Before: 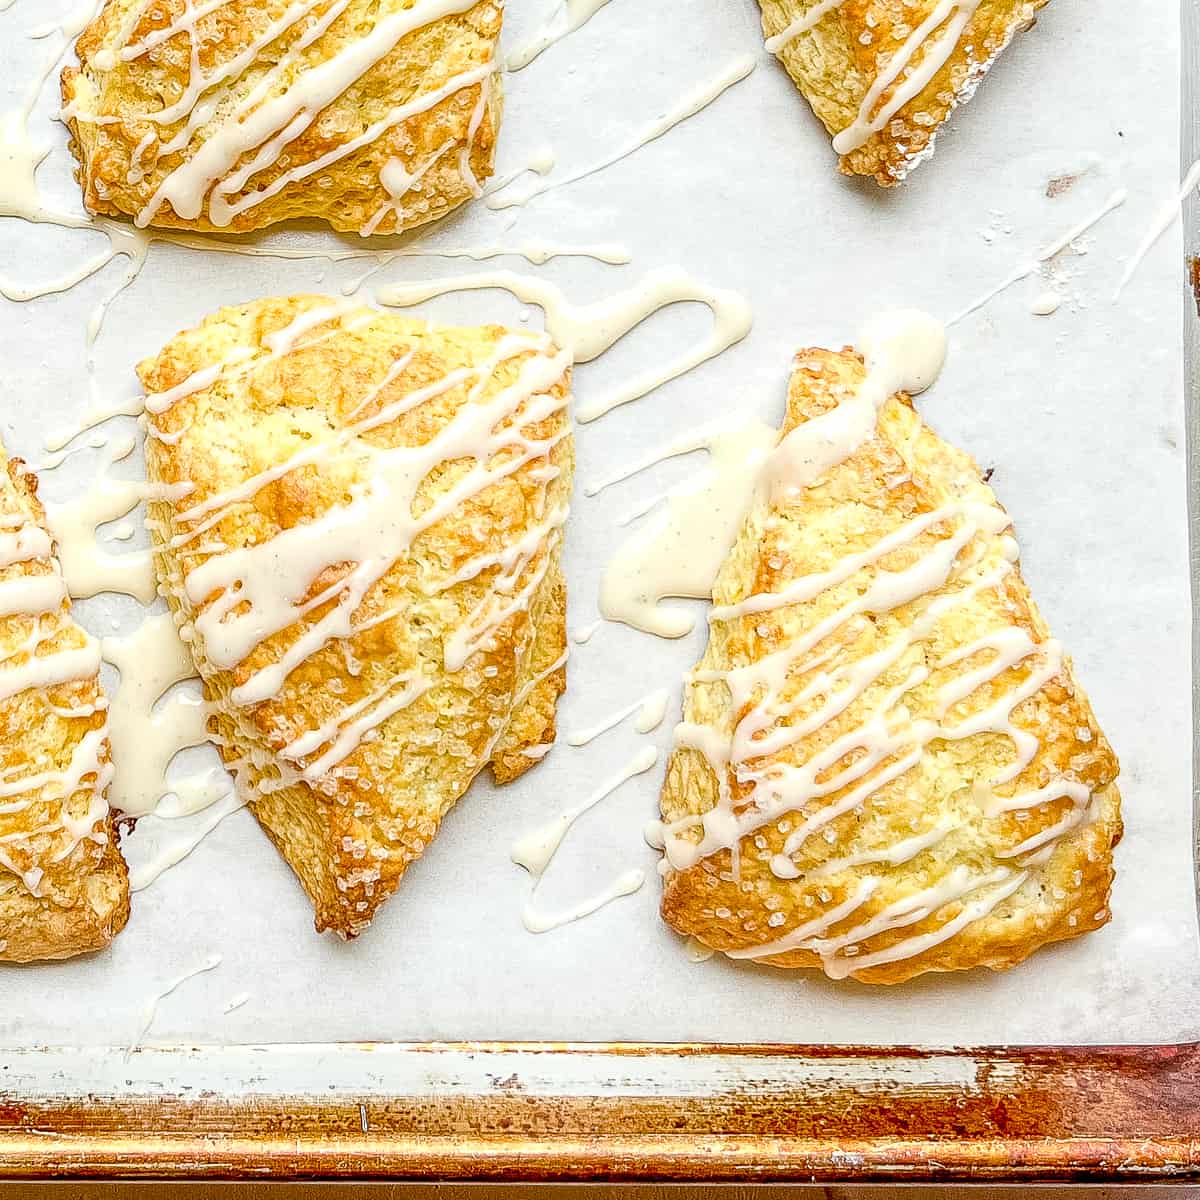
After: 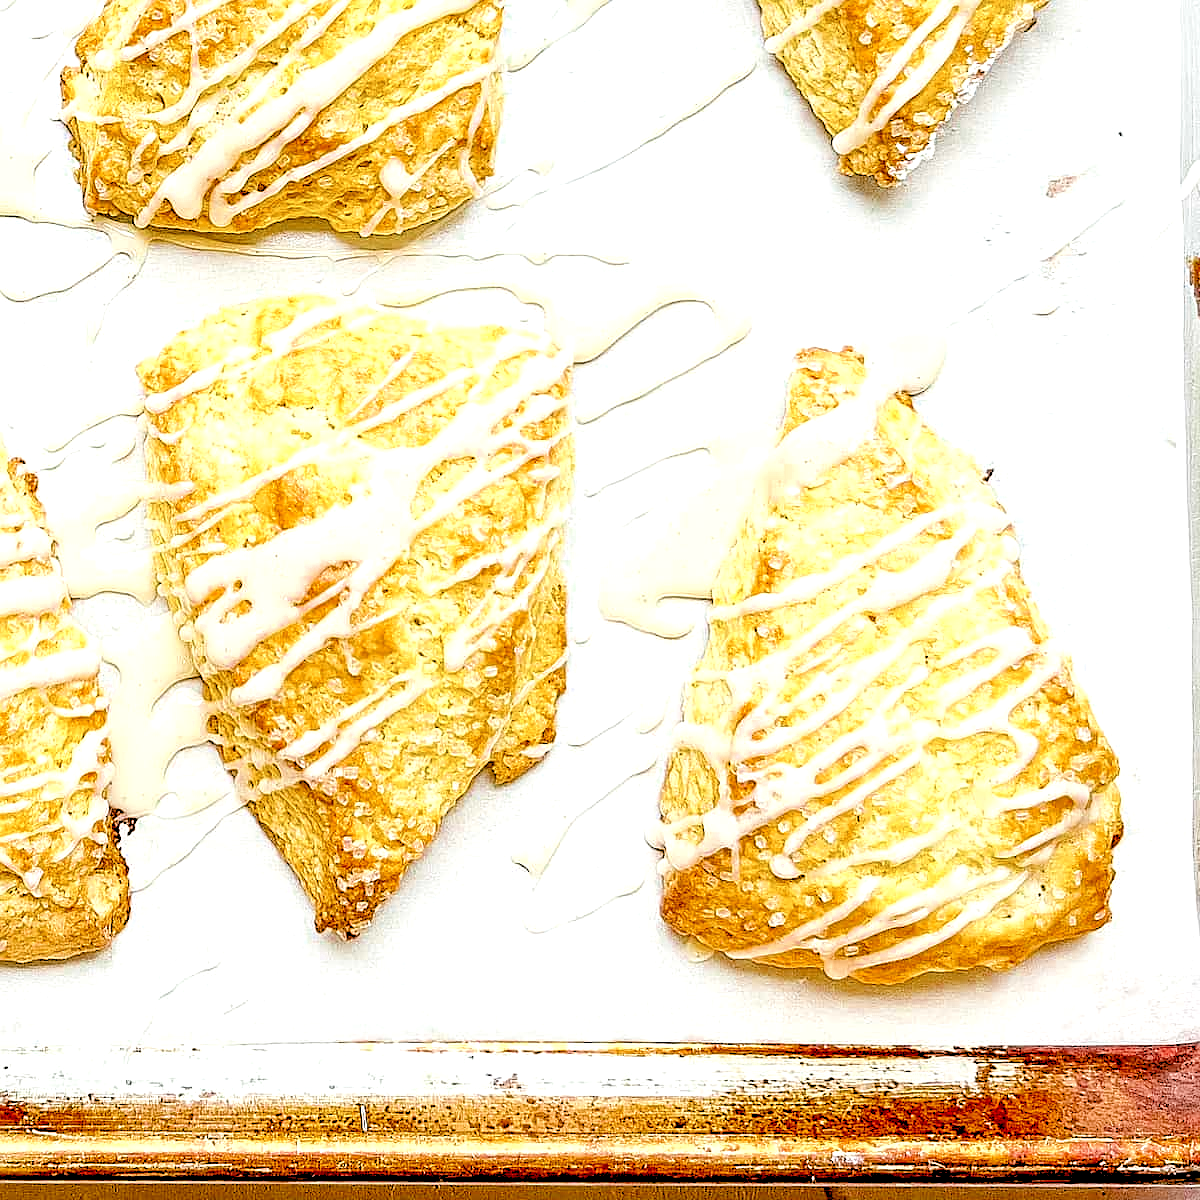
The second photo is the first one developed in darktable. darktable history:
sharpen: on, module defaults
levels: black 3.83%, white 90.64%, levels [0.044, 0.416, 0.908]
white balance: emerald 1
color balance rgb: perceptual saturation grading › global saturation 20%, global vibrance 20%
rgb levels: levels [[0.013, 0.434, 0.89], [0, 0.5, 1], [0, 0.5, 1]]
color zones: curves: ch0 [(0, 0.5) (0.125, 0.4) (0.25, 0.5) (0.375, 0.4) (0.5, 0.4) (0.625, 0.35) (0.75, 0.35) (0.875, 0.5)]; ch1 [(0, 0.35) (0.125, 0.45) (0.25, 0.35) (0.375, 0.35) (0.5, 0.35) (0.625, 0.35) (0.75, 0.45) (0.875, 0.35)]; ch2 [(0, 0.6) (0.125, 0.5) (0.25, 0.5) (0.375, 0.6) (0.5, 0.6) (0.625, 0.5) (0.75, 0.5) (0.875, 0.5)]
exposure: exposure -0.05 EV
